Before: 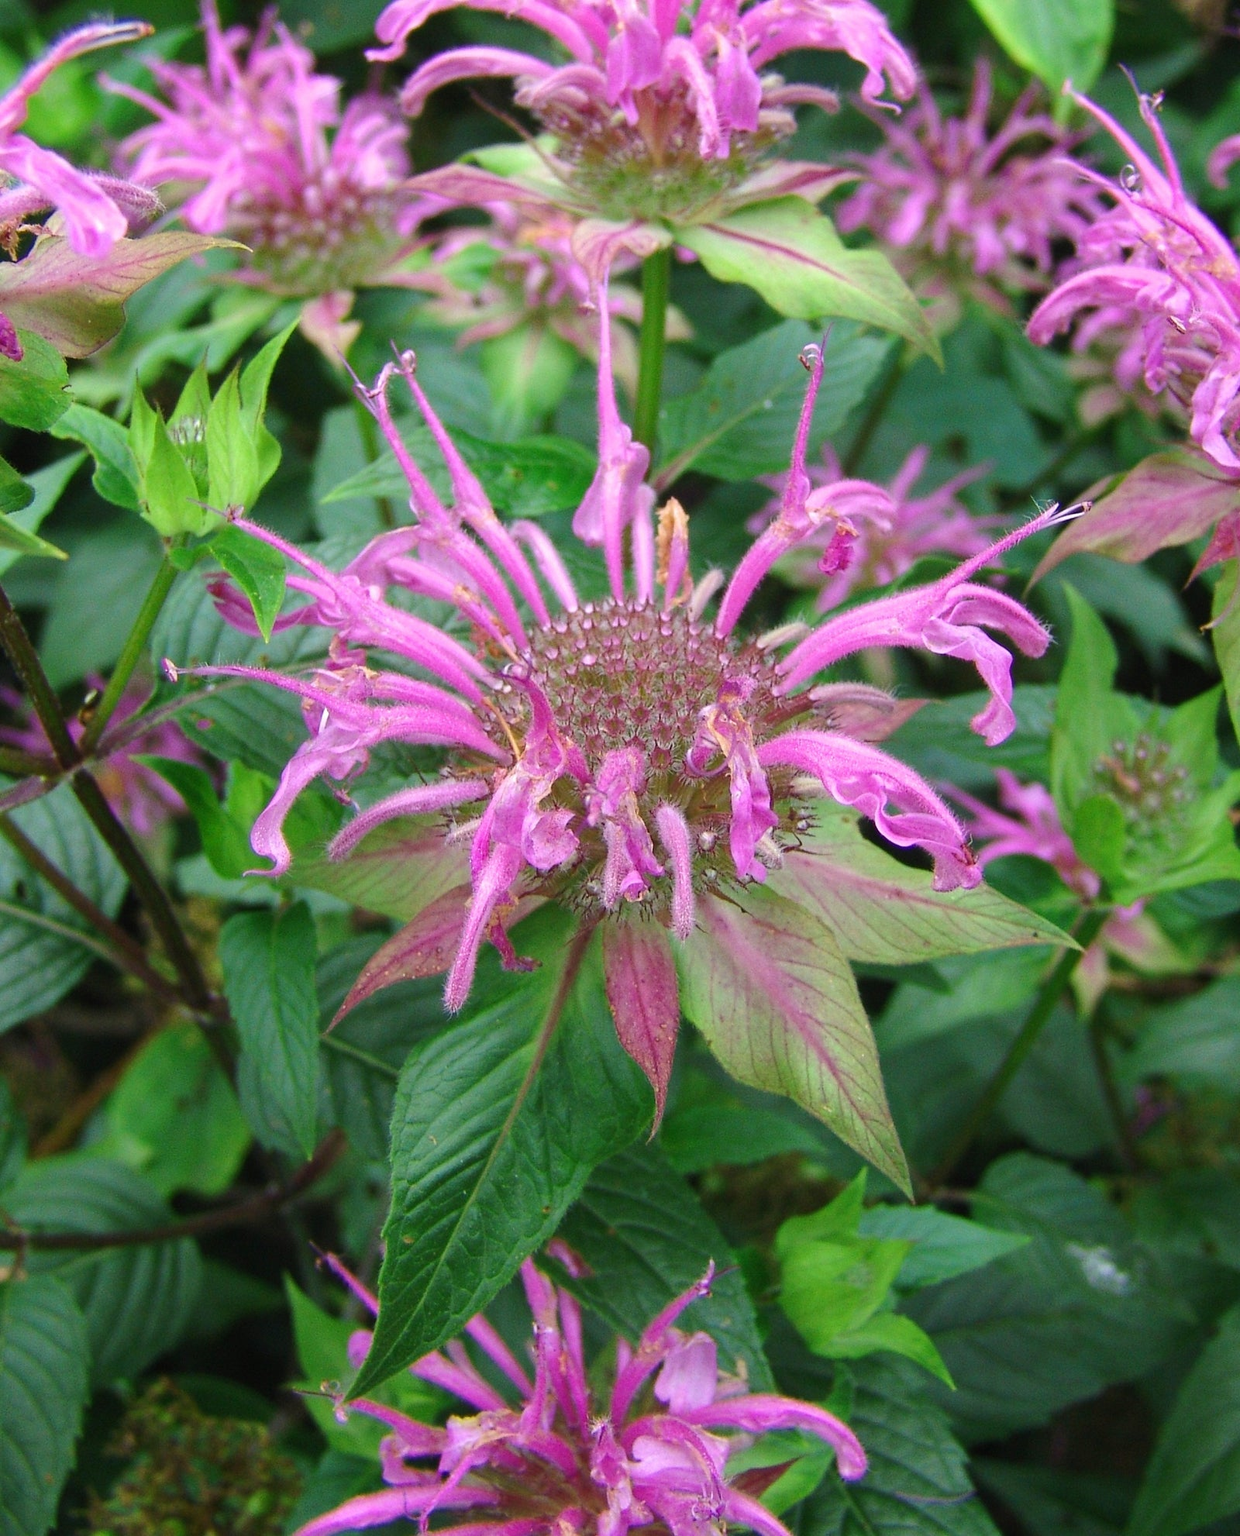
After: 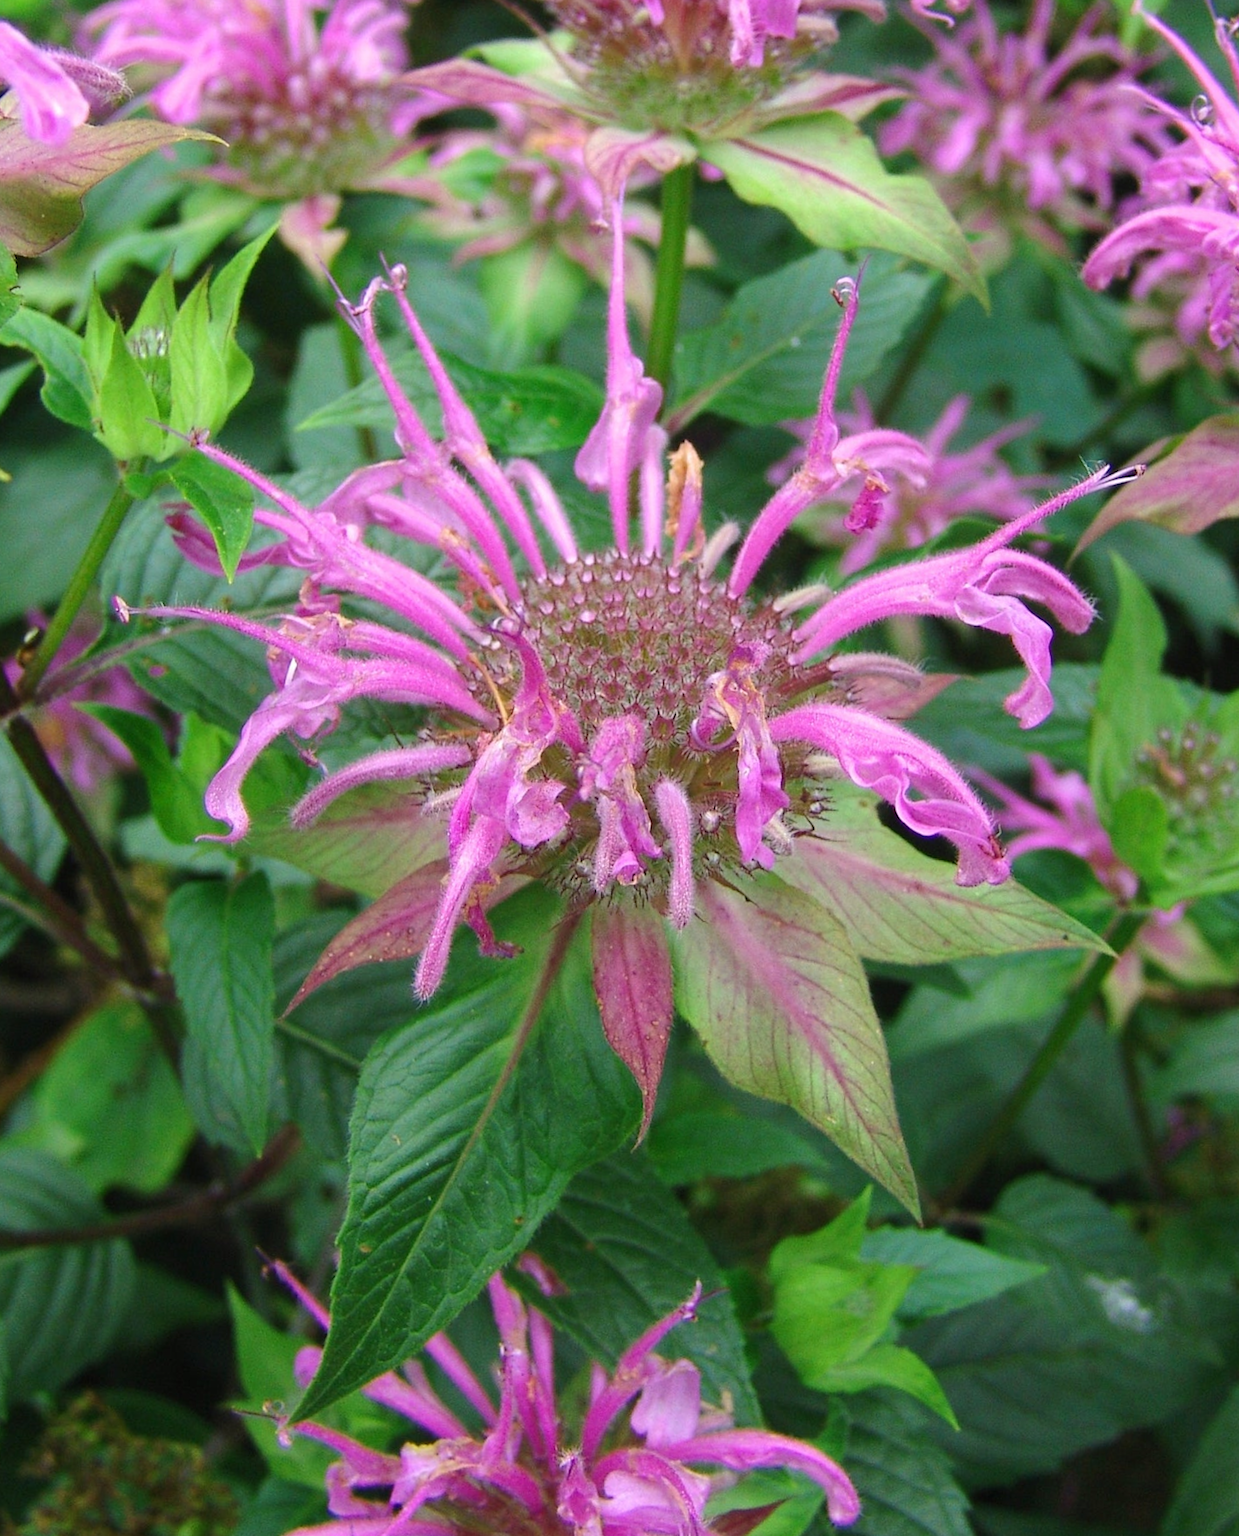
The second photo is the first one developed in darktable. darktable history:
crop and rotate: angle -1.96°, left 3.097%, top 4.154%, right 1.586%, bottom 0.529%
rotate and perspective: rotation 0.174°, lens shift (vertical) 0.013, lens shift (horizontal) 0.019, shear 0.001, automatic cropping original format, crop left 0.007, crop right 0.991, crop top 0.016, crop bottom 0.997
